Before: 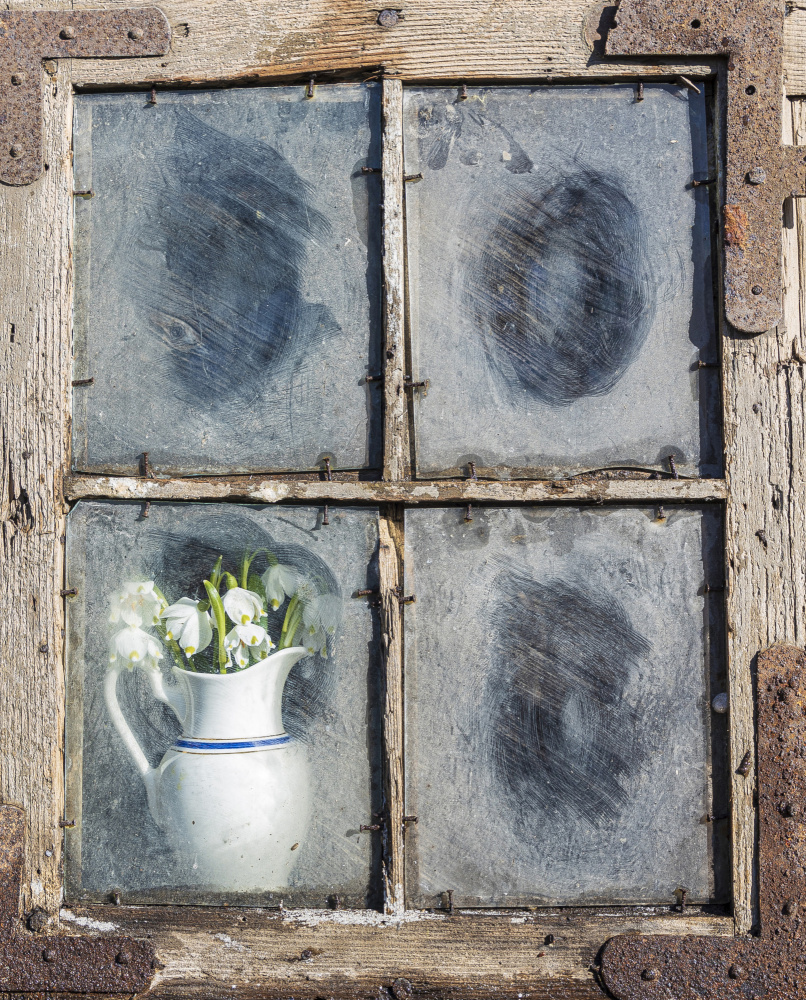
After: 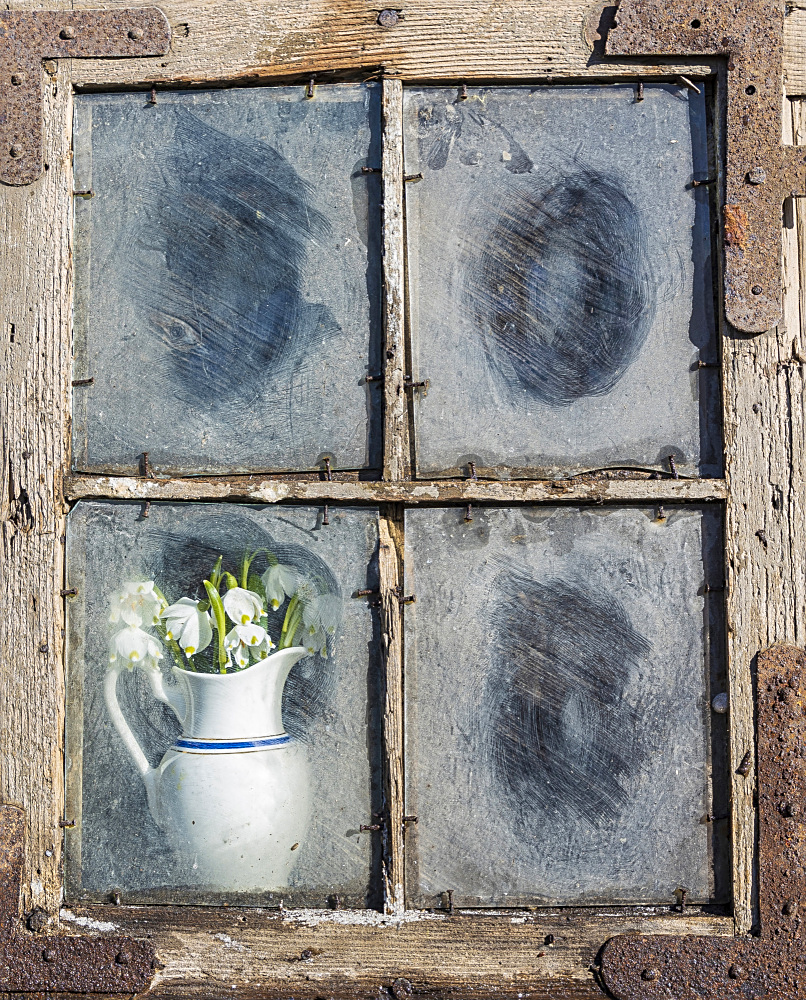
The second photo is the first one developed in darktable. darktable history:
sharpen: on, module defaults
color balance rgb: linear chroma grading › global chroma 15.447%, perceptual saturation grading › global saturation 0.146%
